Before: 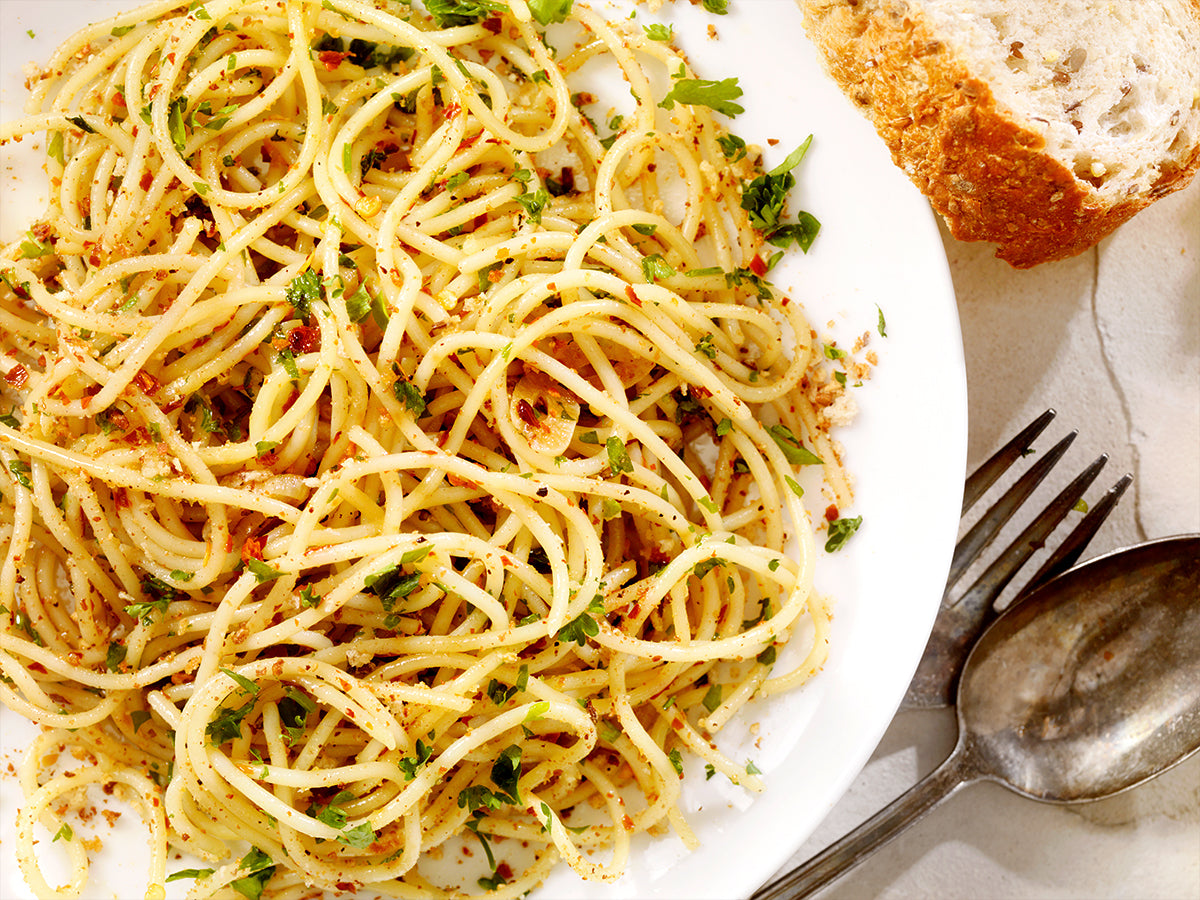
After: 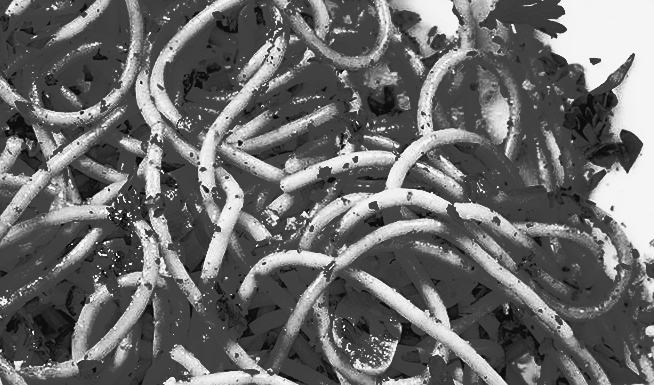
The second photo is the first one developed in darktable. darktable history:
crop: left 14.84%, top 9.054%, right 30.607%, bottom 48.153%
color zones: curves: ch0 [(0.287, 0.048) (0.493, 0.484) (0.737, 0.816)]; ch1 [(0, 0) (0.143, 0) (0.286, 0) (0.429, 0) (0.571, 0) (0.714, 0) (0.857, 0)]
color balance rgb: linear chroma grading › global chroma 49.642%, perceptual saturation grading › global saturation 0.449%
base curve: curves: ch0 [(0, 0) (0, 0) (0.002, 0.001) (0.008, 0.003) (0.019, 0.011) (0.037, 0.037) (0.064, 0.11) (0.102, 0.232) (0.152, 0.379) (0.216, 0.524) (0.296, 0.665) (0.394, 0.789) (0.512, 0.881) (0.651, 0.945) (0.813, 0.986) (1, 1)], preserve colors none
color calibration: illuminant custom, x 0.363, y 0.385, temperature 4526.1 K
contrast brightness saturation: contrast -0.087, brightness -0.044, saturation -0.112
sharpen: on, module defaults
